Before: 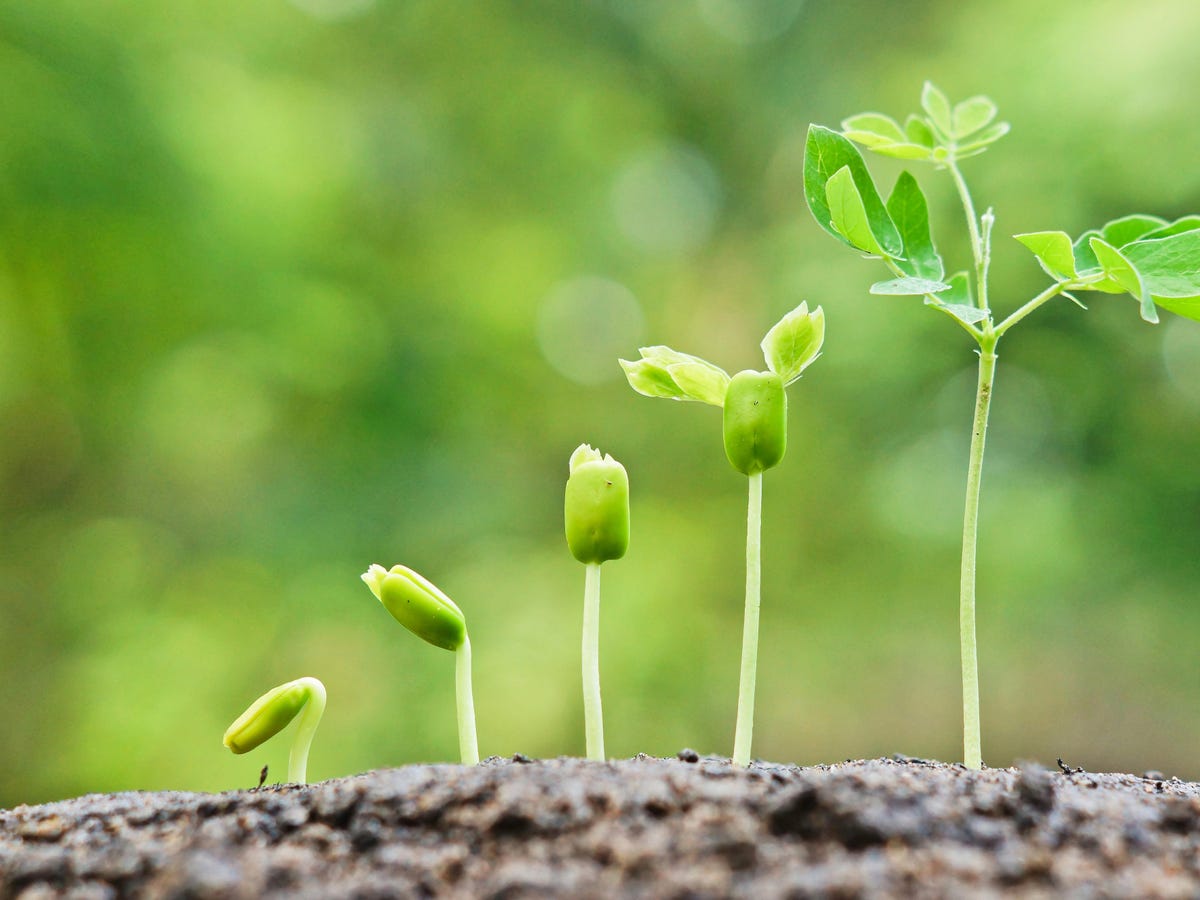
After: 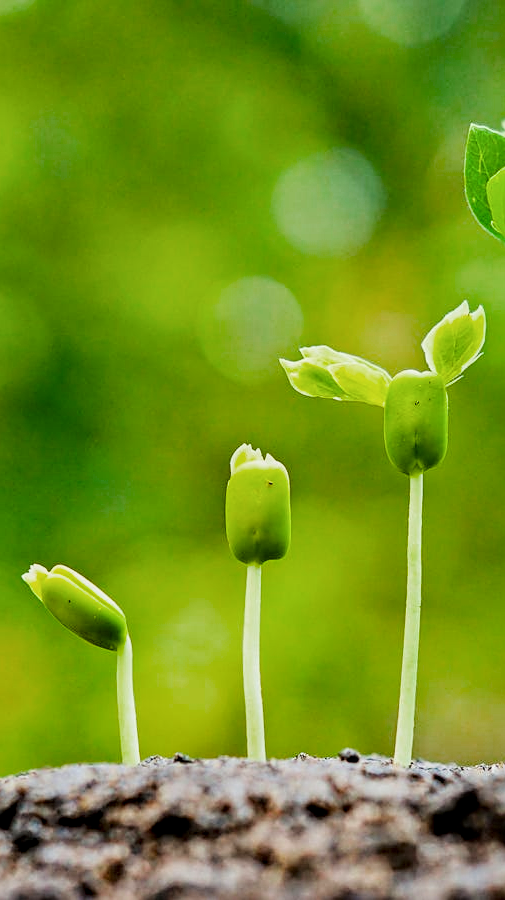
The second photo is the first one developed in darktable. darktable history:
filmic rgb: black relative exposure -7.65 EV, white relative exposure 4.56 EV, threshold 3.04 EV, hardness 3.61, contrast 1.053, enable highlight reconstruction true
crop: left 28.313%, right 29.565%
sharpen: on, module defaults
color balance rgb: shadows lift › hue 85.06°, perceptual saturation grading › global saturation 30.975%, global vibrance 6.371%, contrast 12.68%, saturation formula JzAzBz (2021)
local contrast: detail 130%
color calibration: illuminant same as pipeline (D50), adaptation none (bypass), x 0.332, y 0.335, temperature 5005.59 K
